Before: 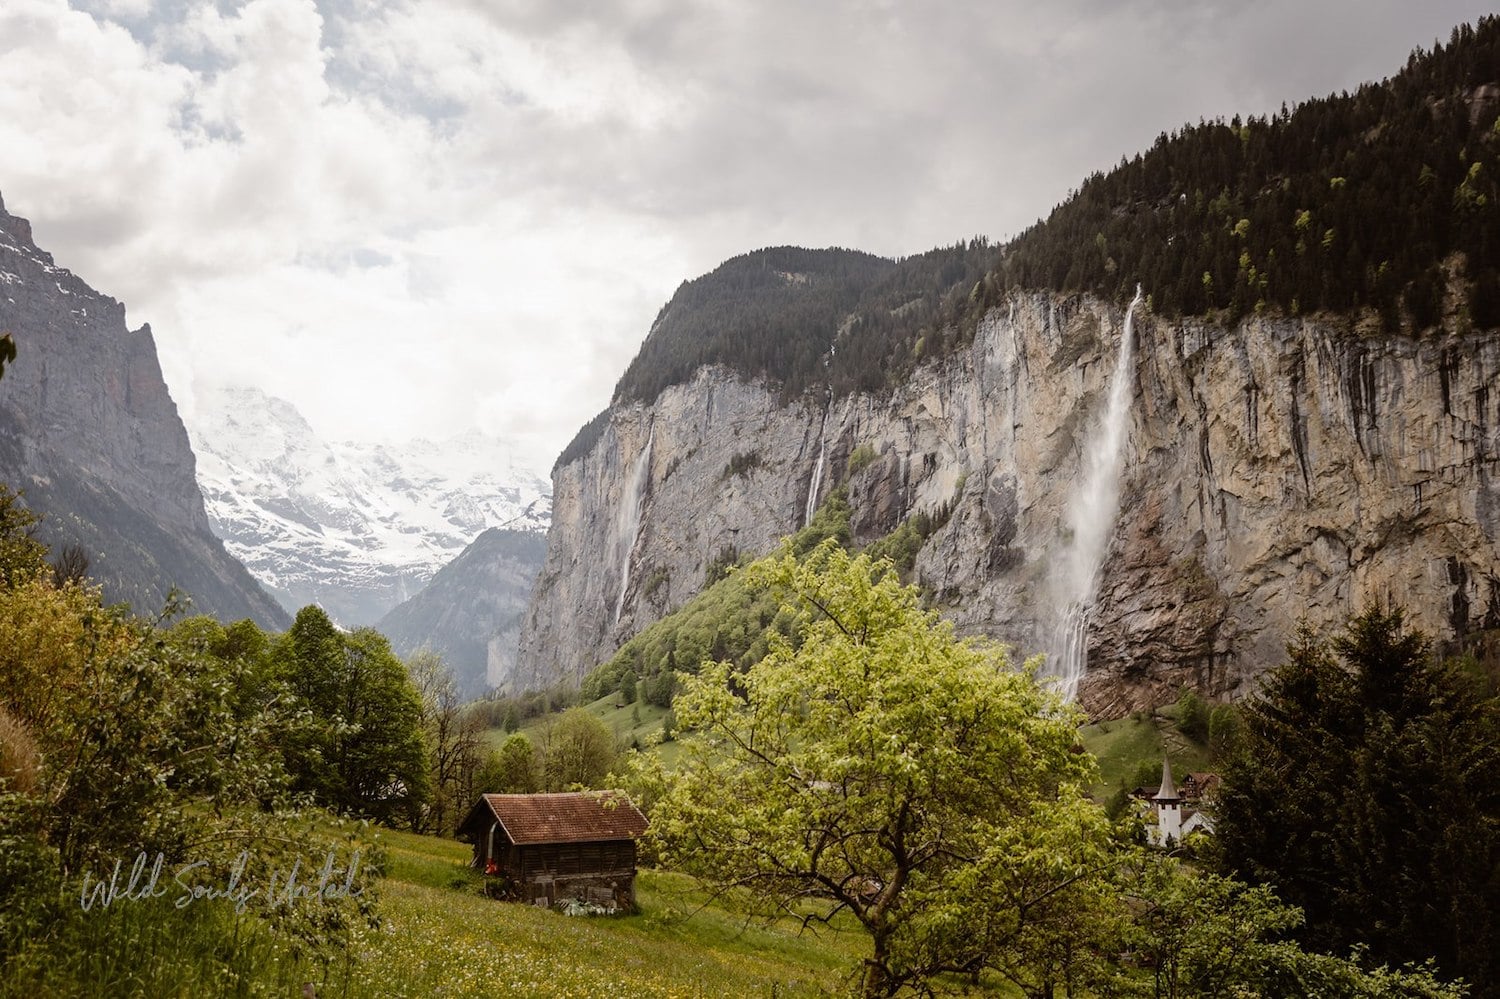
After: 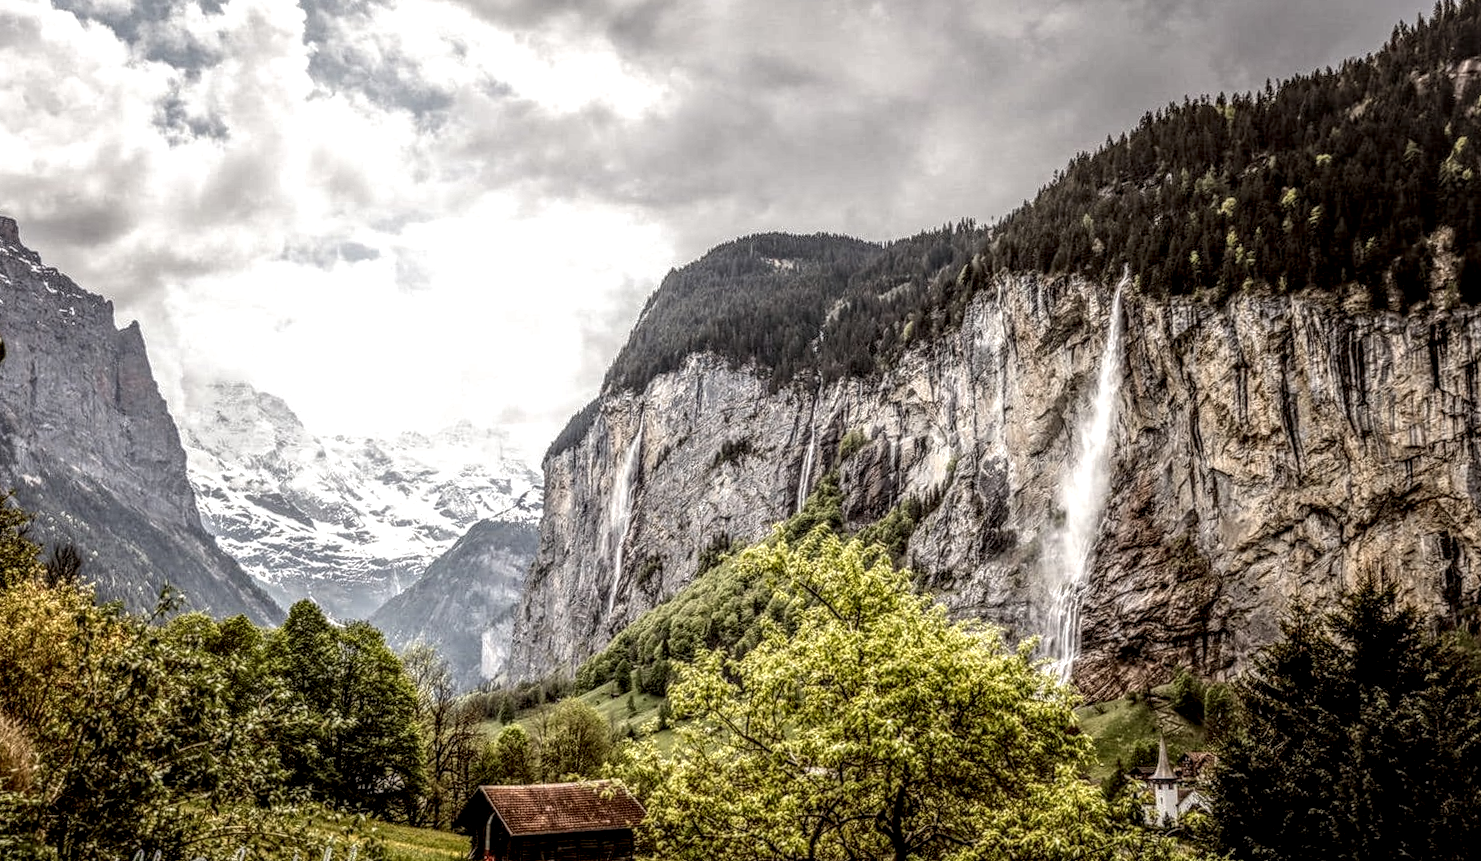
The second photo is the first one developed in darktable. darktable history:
local contrast: highlights 0%, shadows 0%, detail 300%, midtone range 0.3
crop and rotate: top 0%, bottom 11.49%
rotate and perspective: rotation -1°, crop left 0.011, crop right 0.989, crop top 0.025, crop bottom 0.975
